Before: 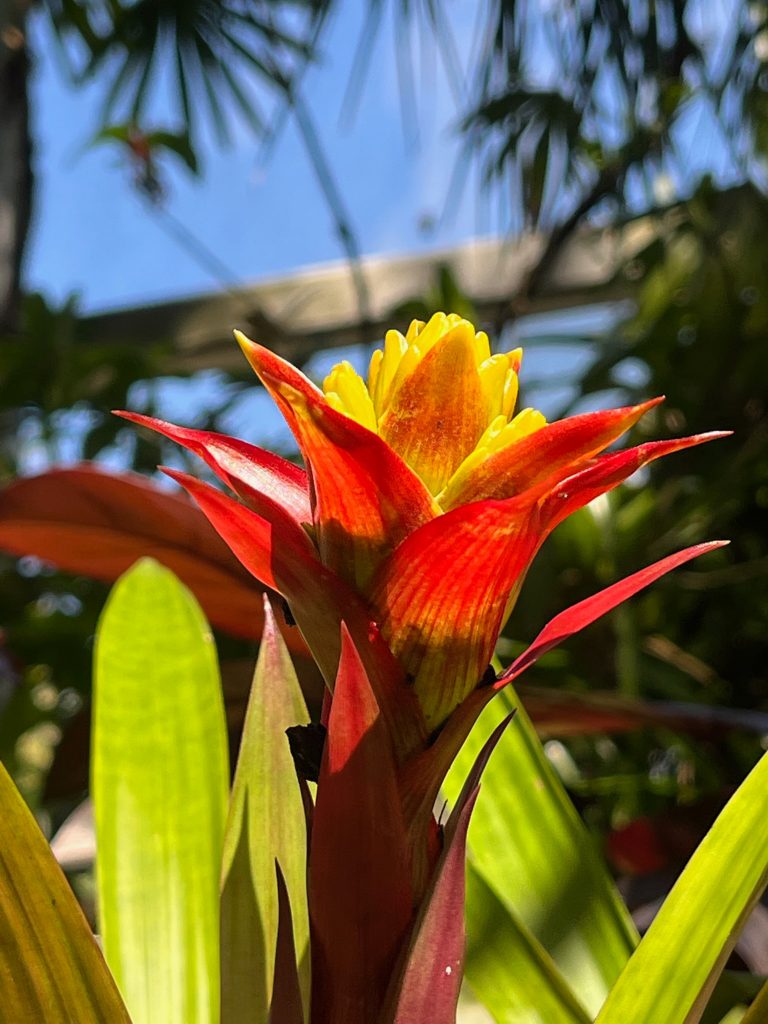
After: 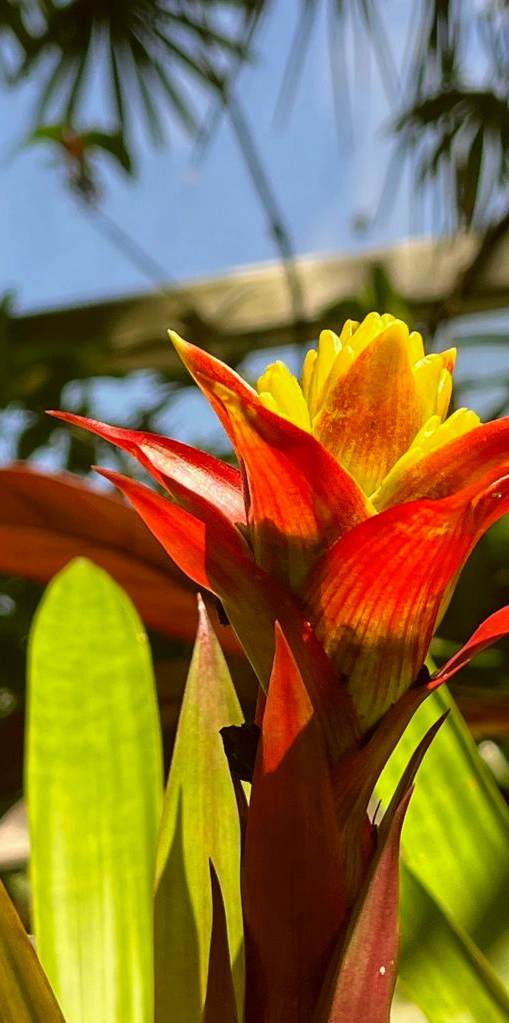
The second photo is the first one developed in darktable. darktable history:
crop and rotate: left 8.636%, right 25.022%
color correction: highlights a* -1.74, highlights b* 10.32, shadows a* 0.901, shadows b* 18.61
